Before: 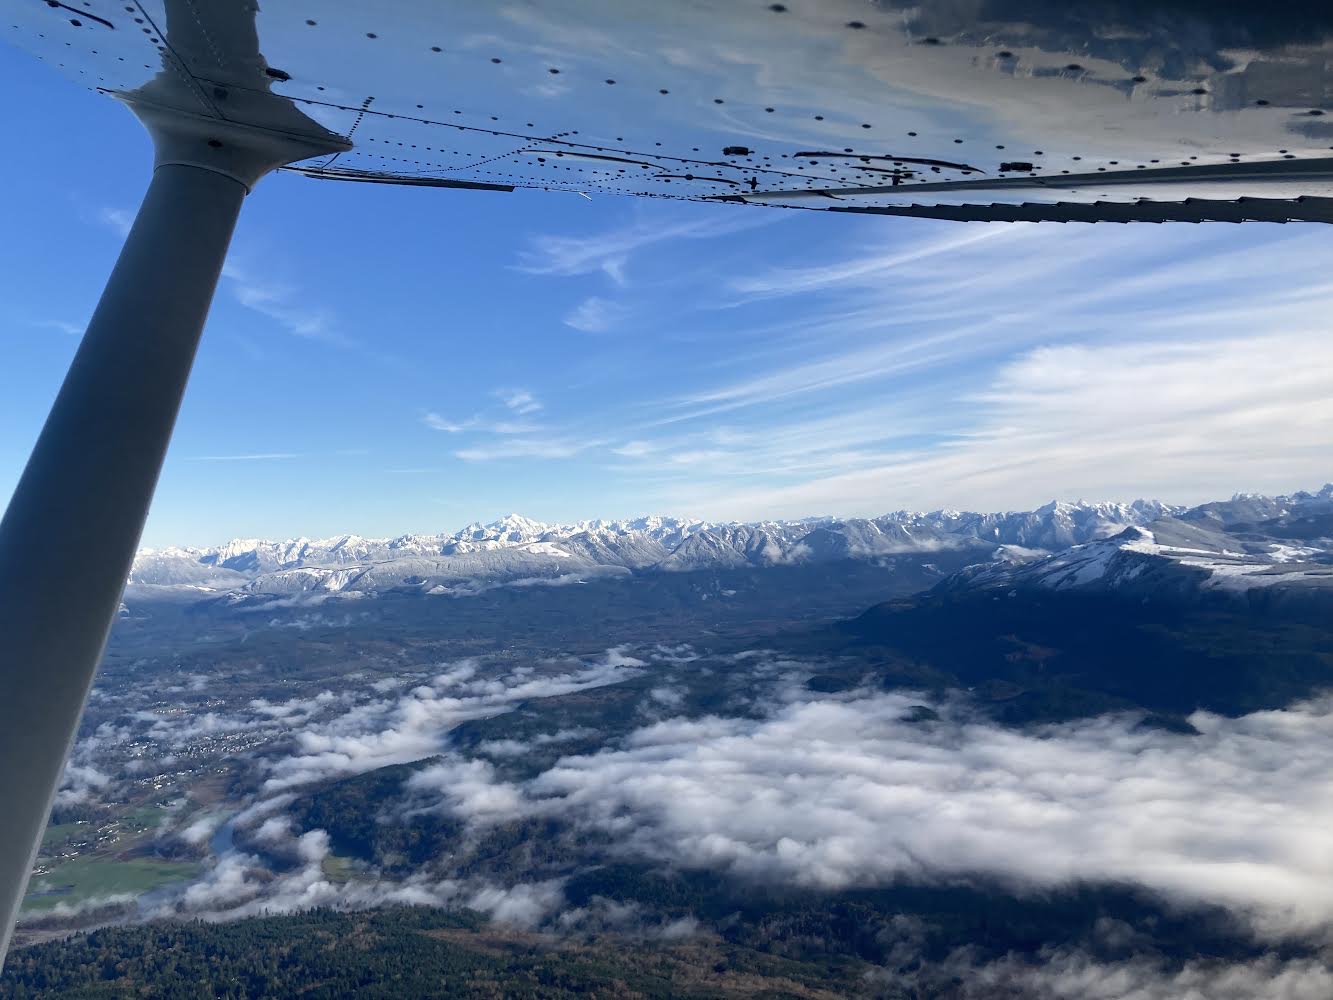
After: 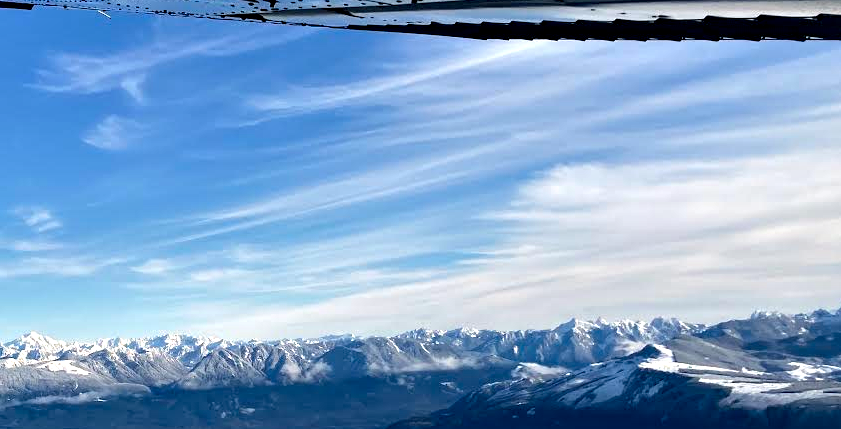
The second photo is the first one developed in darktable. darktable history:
contrast equalizer: octaves 7, y [[0.6 ×6], [0.55 ×6], [0 ×6], [0 ×6], [0 ×6]]
crop: left 36.155%, top 18.261%, right 0.686%, bottom 38.749%
